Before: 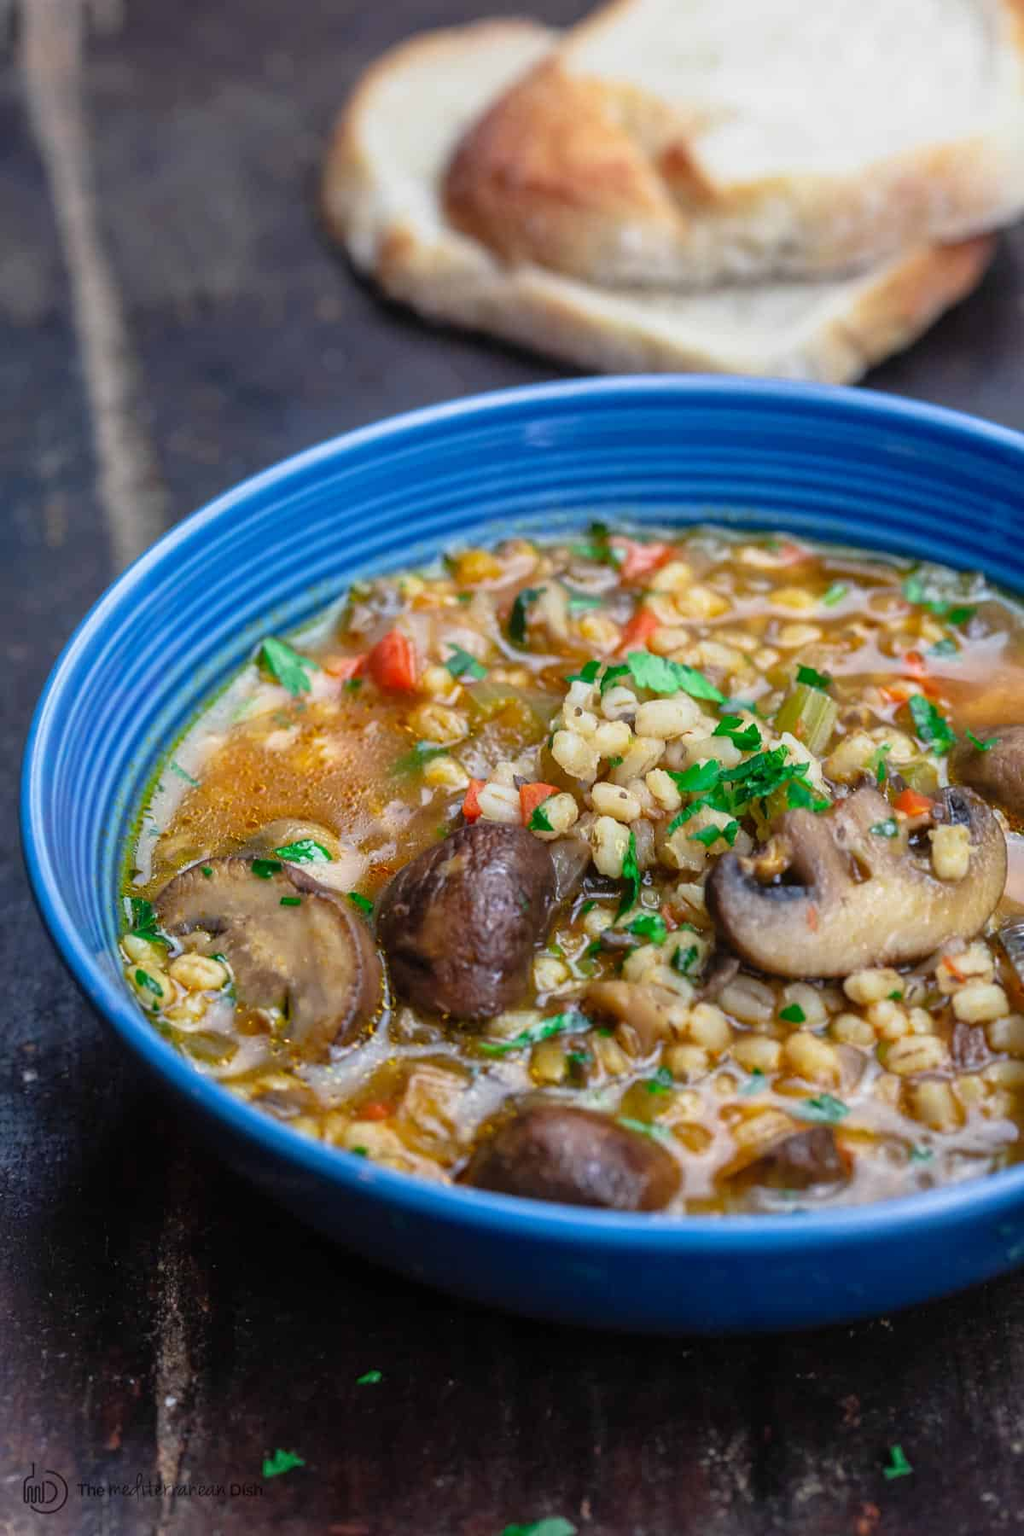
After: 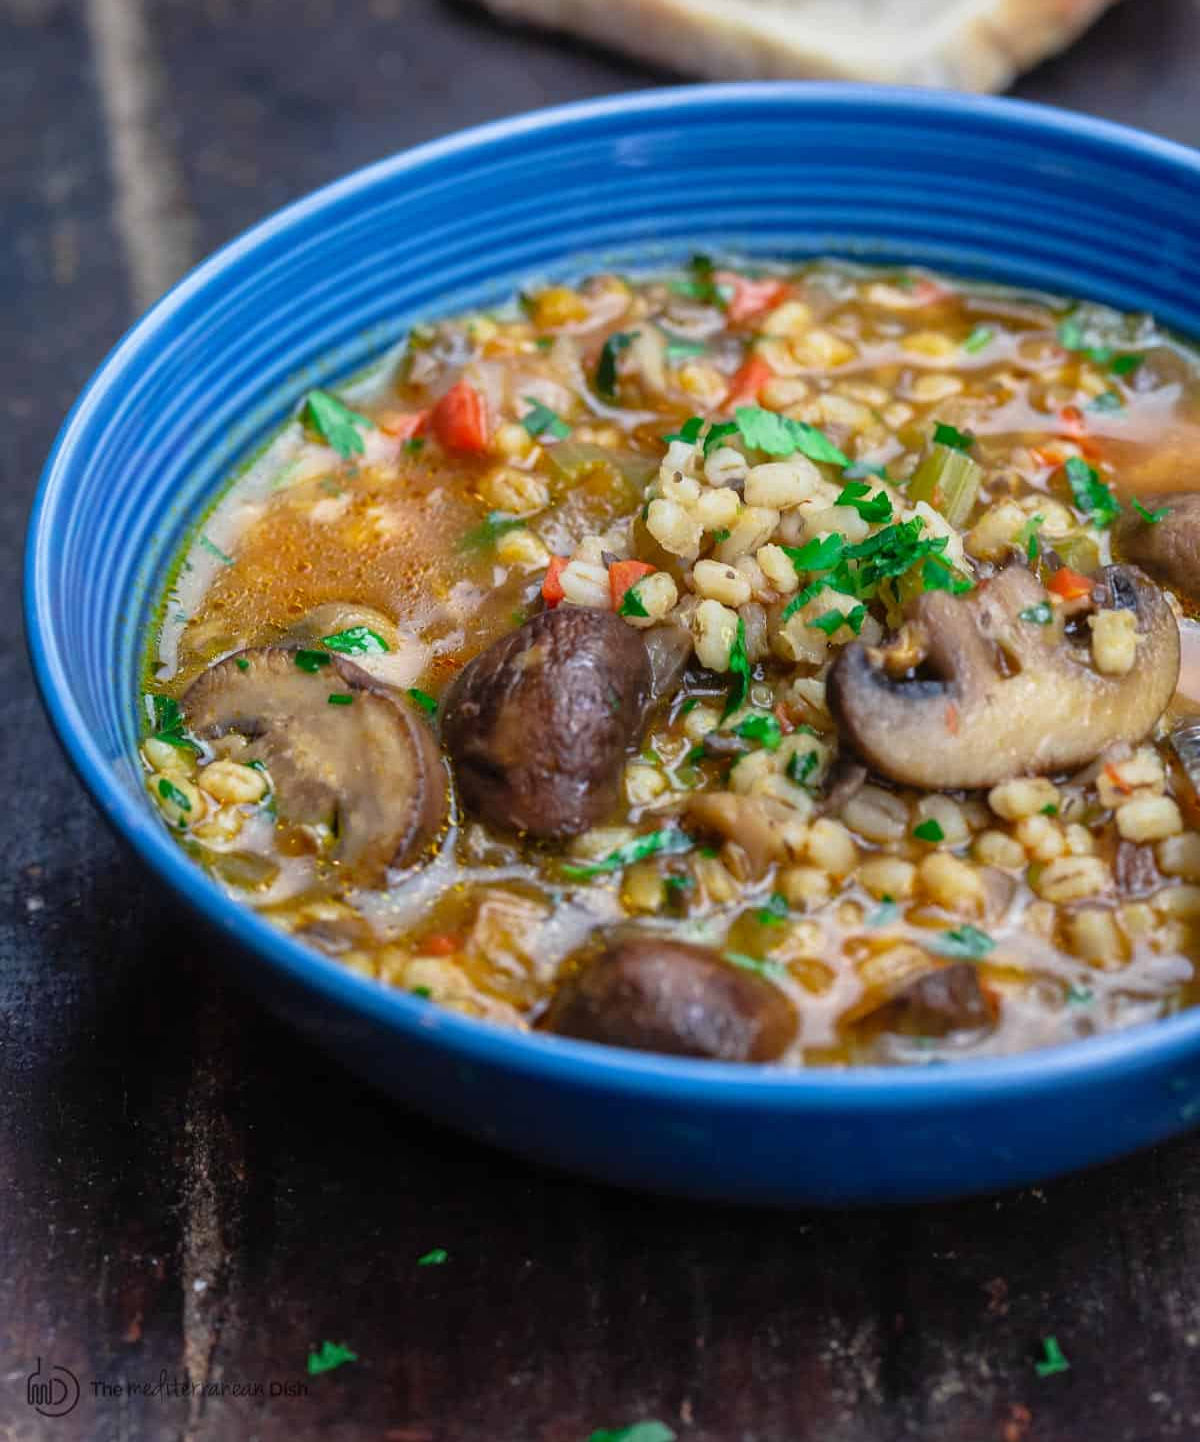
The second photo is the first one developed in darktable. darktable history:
crop and rotate: top 19.858%
